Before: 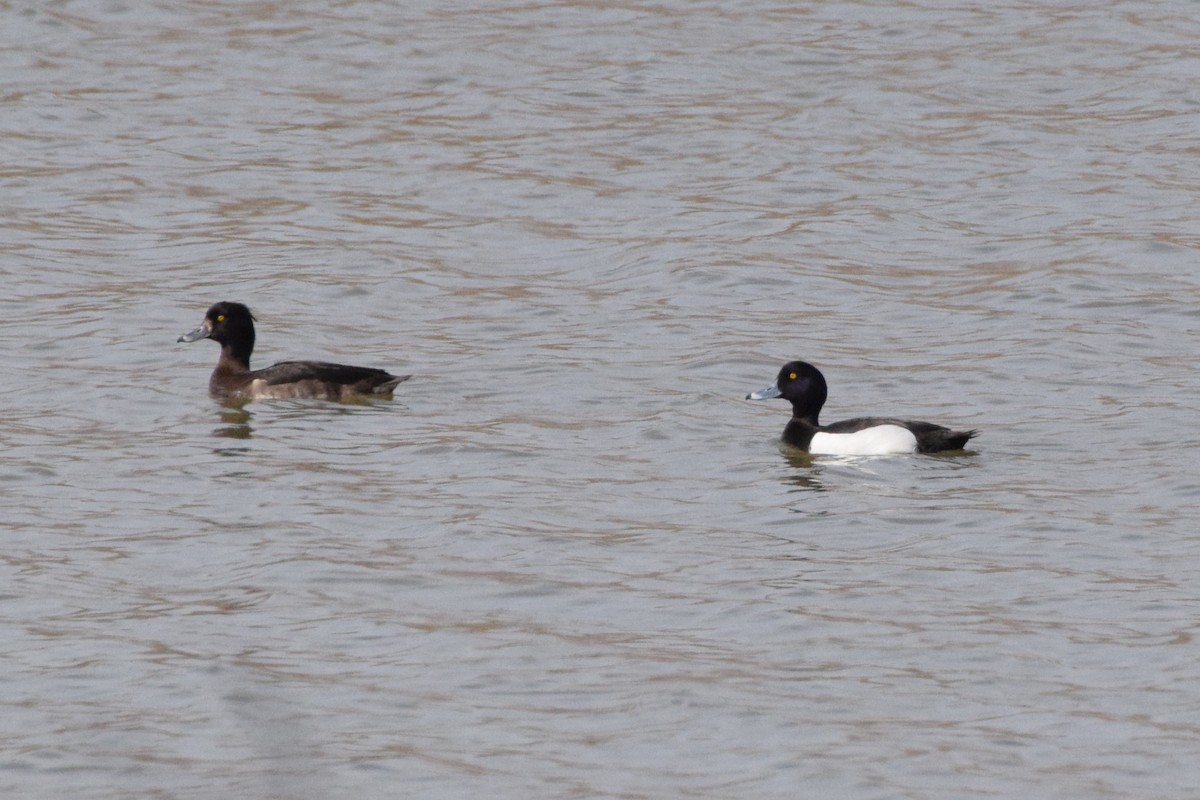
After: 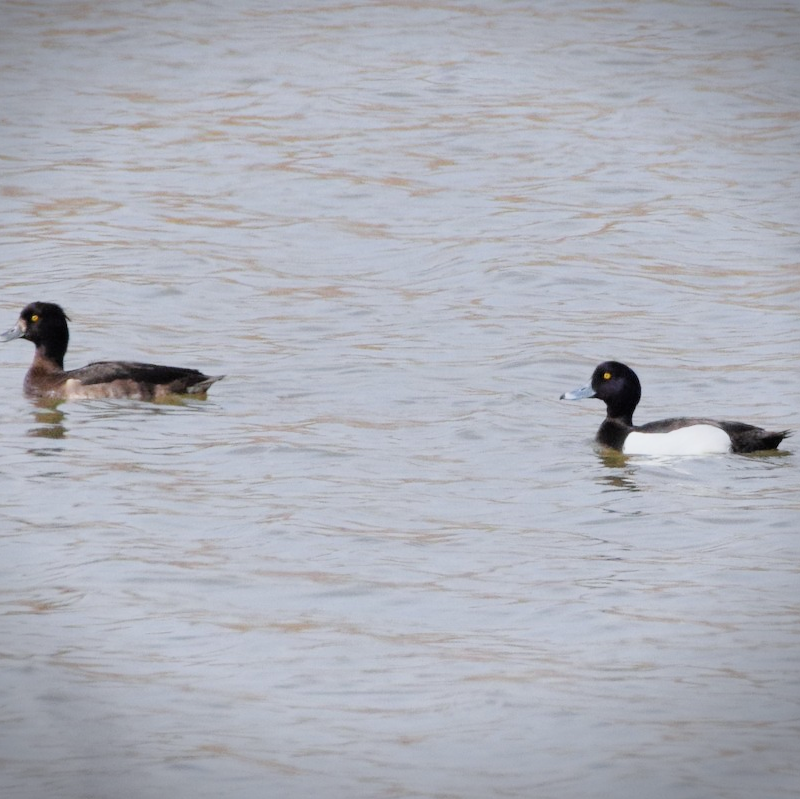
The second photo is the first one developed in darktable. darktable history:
filmic rgb: black relative exposure -7.65 EV, white relative exposure 4.56 EV, hardness 3.61
exposure: exposure 0.921 EV, compensate highlight preservation false
crop and rotate: left 15.546%, right 17.787%
color correction: saturation 1.1
white balance: red 0.98, blue 1.034
vignetting: fall-off start 97.23%, saturation -0.024, center (-0.033, -0.042), width/height ratio 1.179, unbound false
